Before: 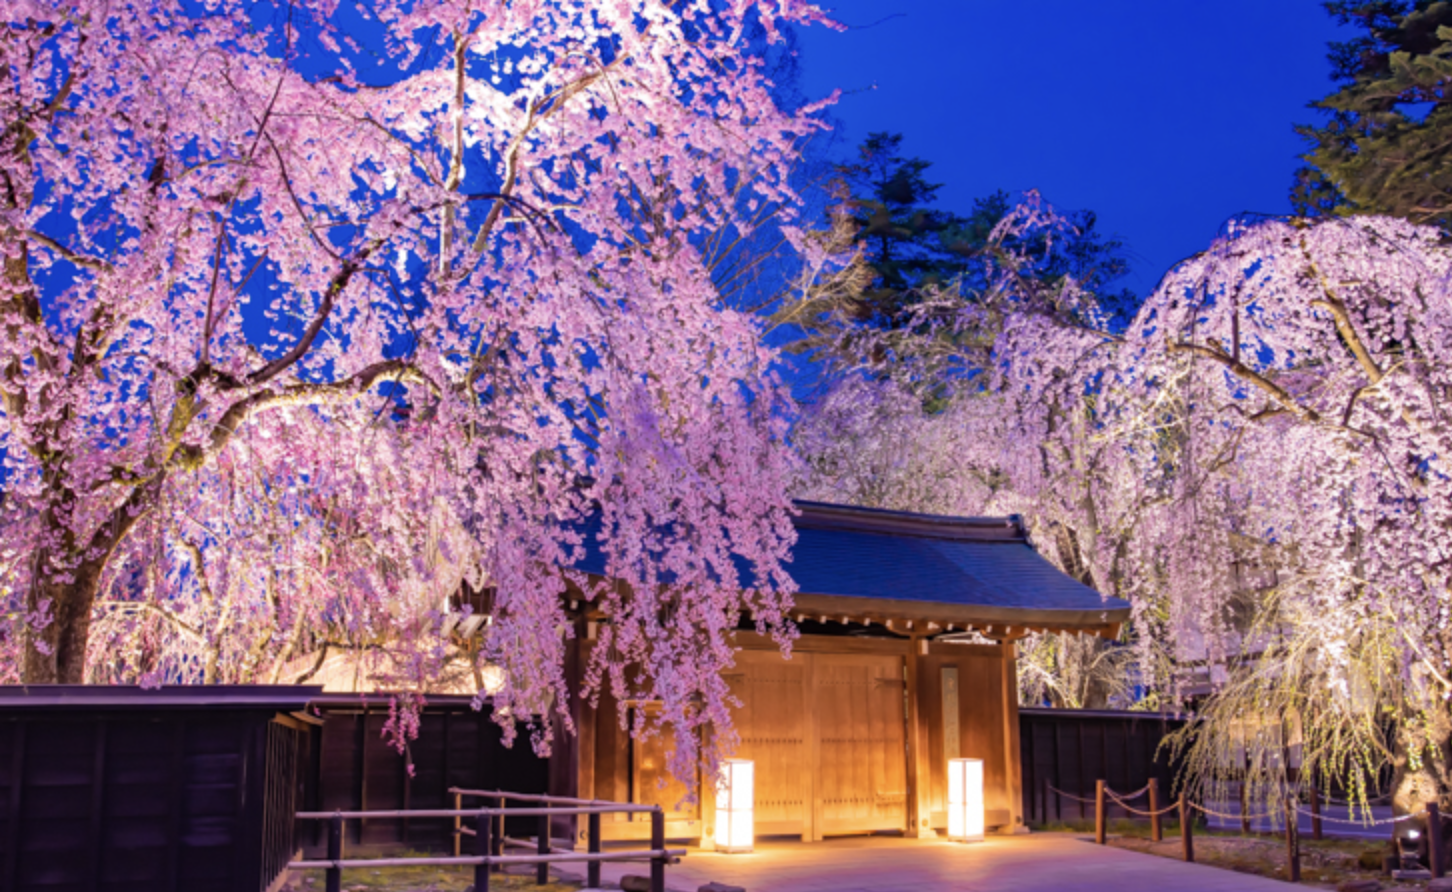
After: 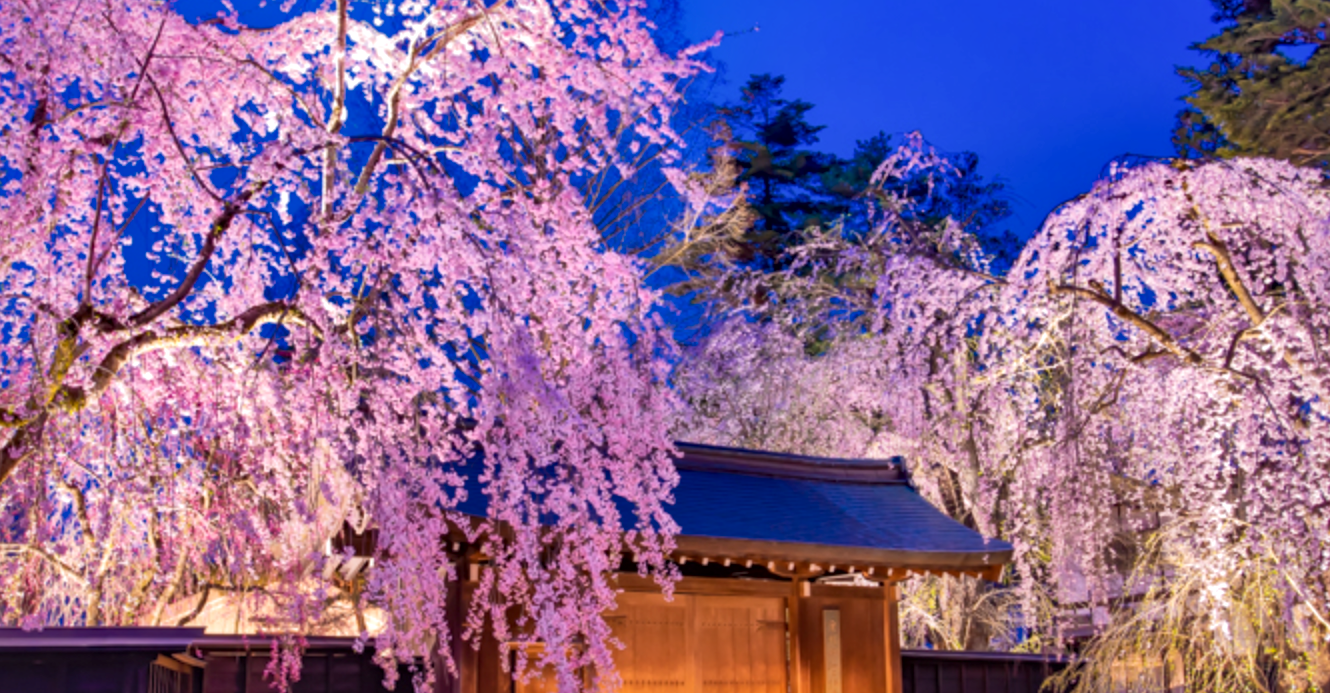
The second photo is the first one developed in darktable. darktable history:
local contrast: mode bilateral grid, contrast 25, coarseness 60, detail 151%, midtone range 0.2
shadows and highlights: on, module defaults
crop: left 8.155%, top 6.611%, bottom 15.385%
